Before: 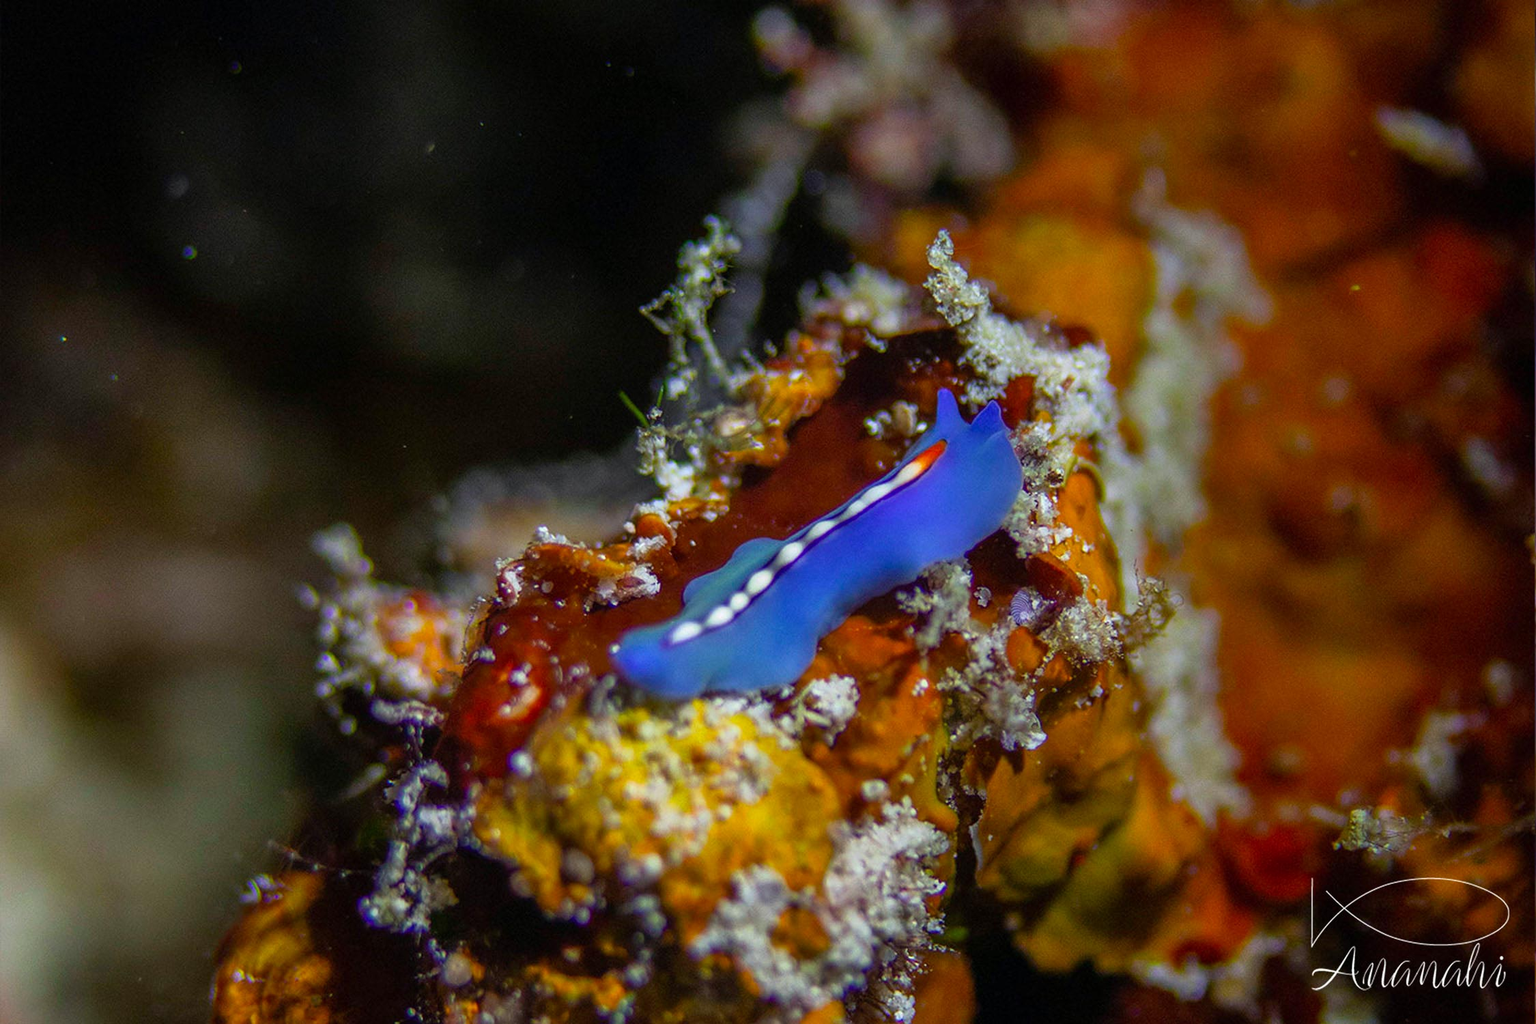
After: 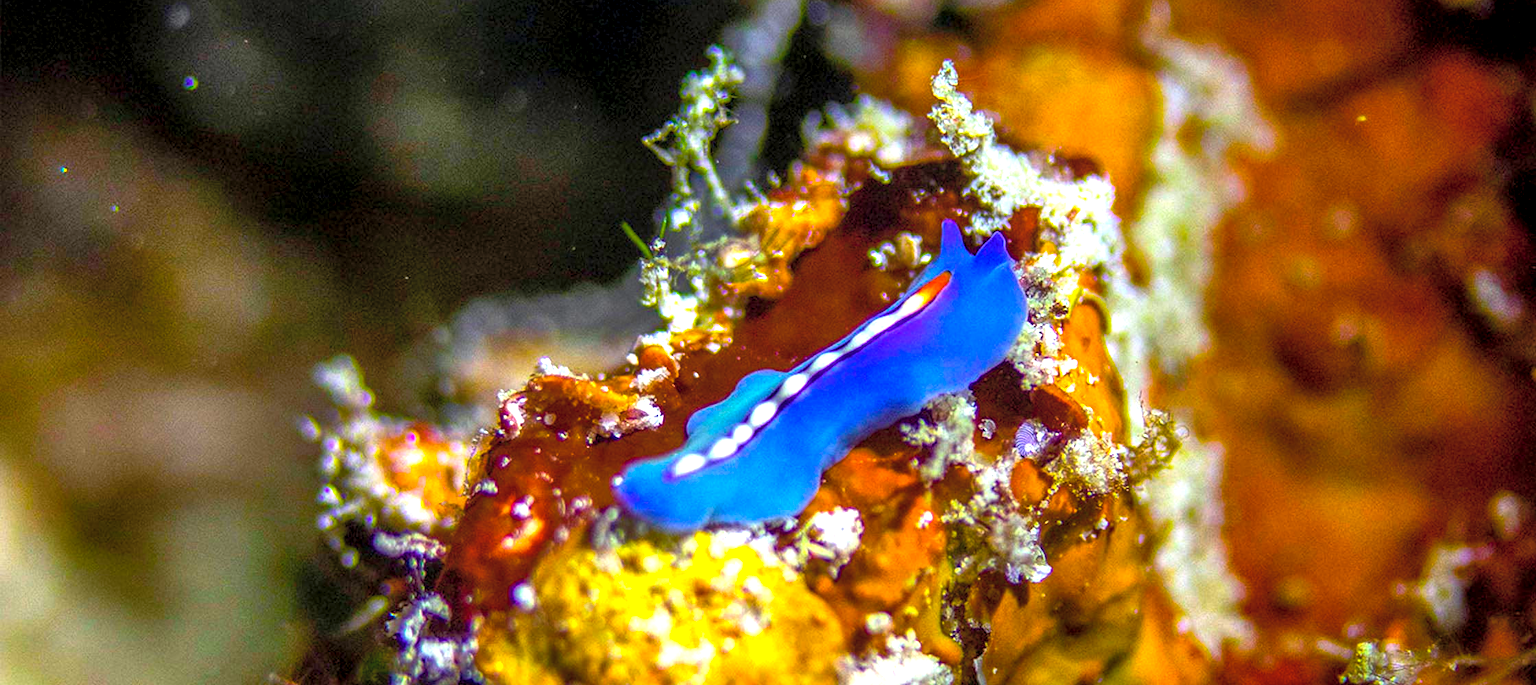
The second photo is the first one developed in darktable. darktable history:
crop: top 16.652%, bottom 16.731%
local contrast: on, module defaults
exposure: black level correction 0.001, exposure 1.84 EV, compensate highlight preservation false
contrast brightness saturation: brightness 0.122
tone equalizer: -8 EV -0.023 EV, -7 EV 0.015 EV, -6 EV -0.008 EV, -5 EV 0.005 EV, -4 EV -0.048 EV, -3 EV -0.24 EV, -2 EV -0.655 EV, -1 EV -0.961 EV, +0 EV -0.941 EV
color balance rgb: power › hue 214.46°, linear chroma grading › global chroma 8.997%, perceptual saturation grading › global saturation 30.786%, perceptual brilliance grading › global brilliance 14.183%, perceptual brilliance grading › shadows -35.36%, global vibrance 20%
